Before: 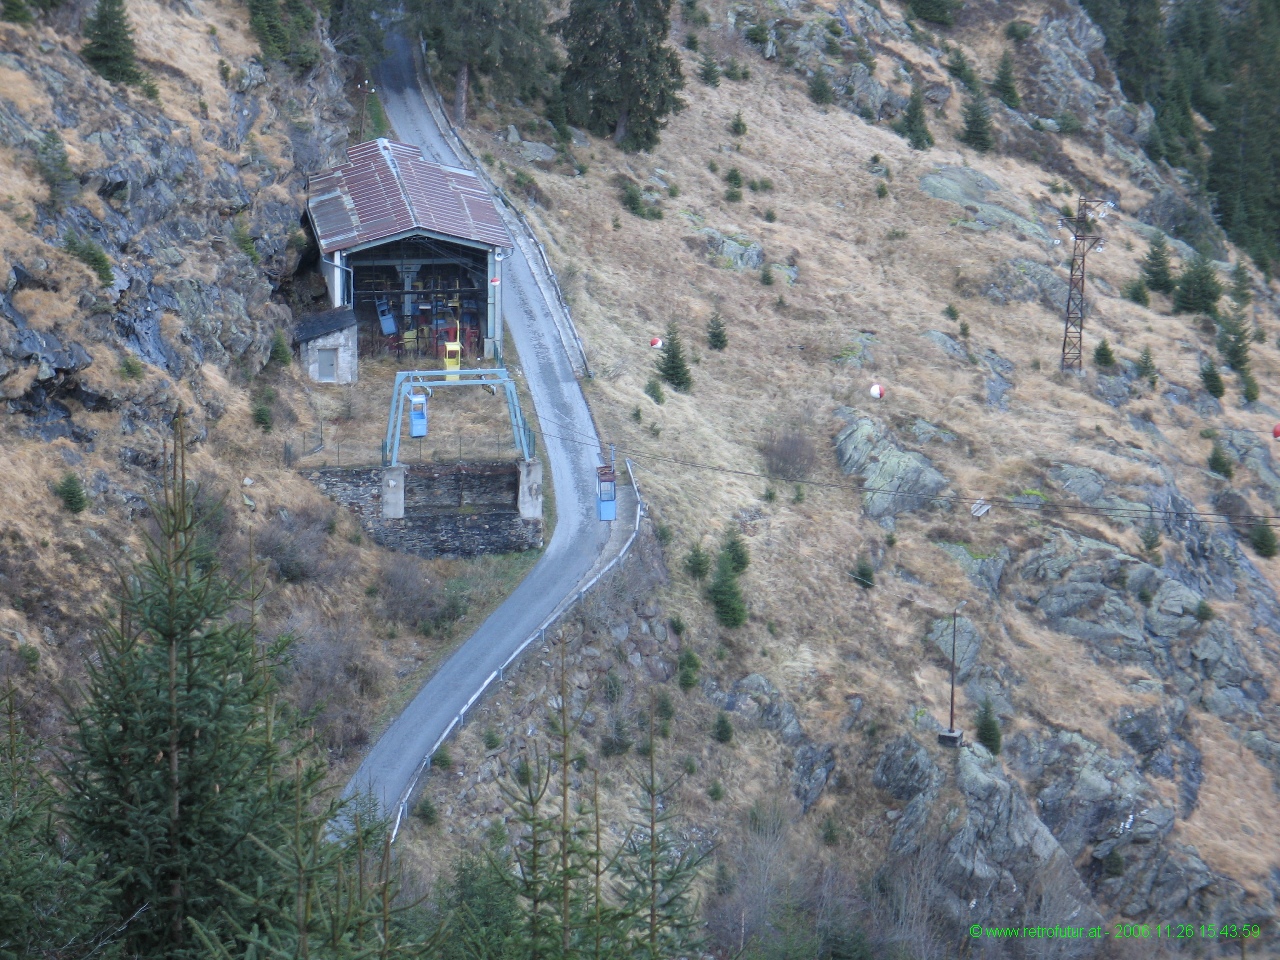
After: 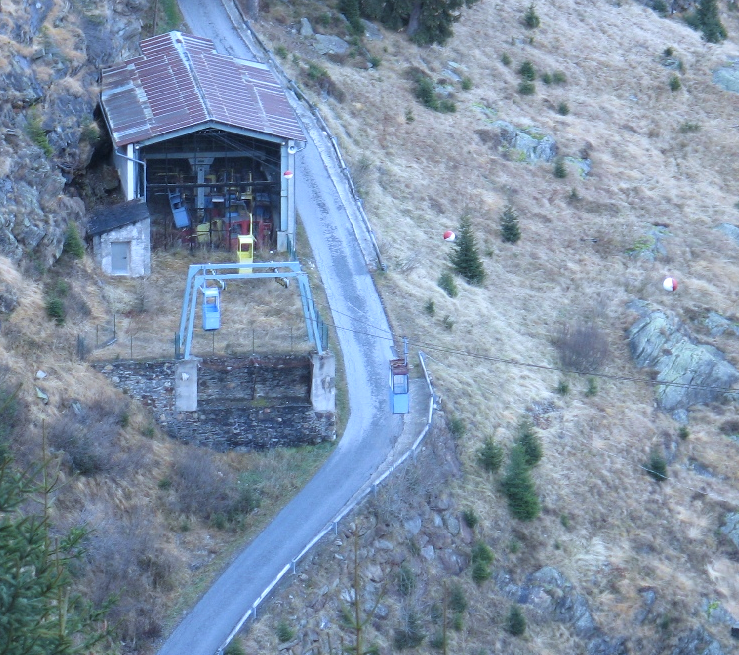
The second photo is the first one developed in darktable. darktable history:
velvia: strength 10%
crop: left 16.202%, top 11.208%, right 26.045%, bottom 20.557%
white balance: red 0.924, blue 1.095
exposure: exposure -0.116 EV, compensate exposure bias true, compensate highlight preservation false
